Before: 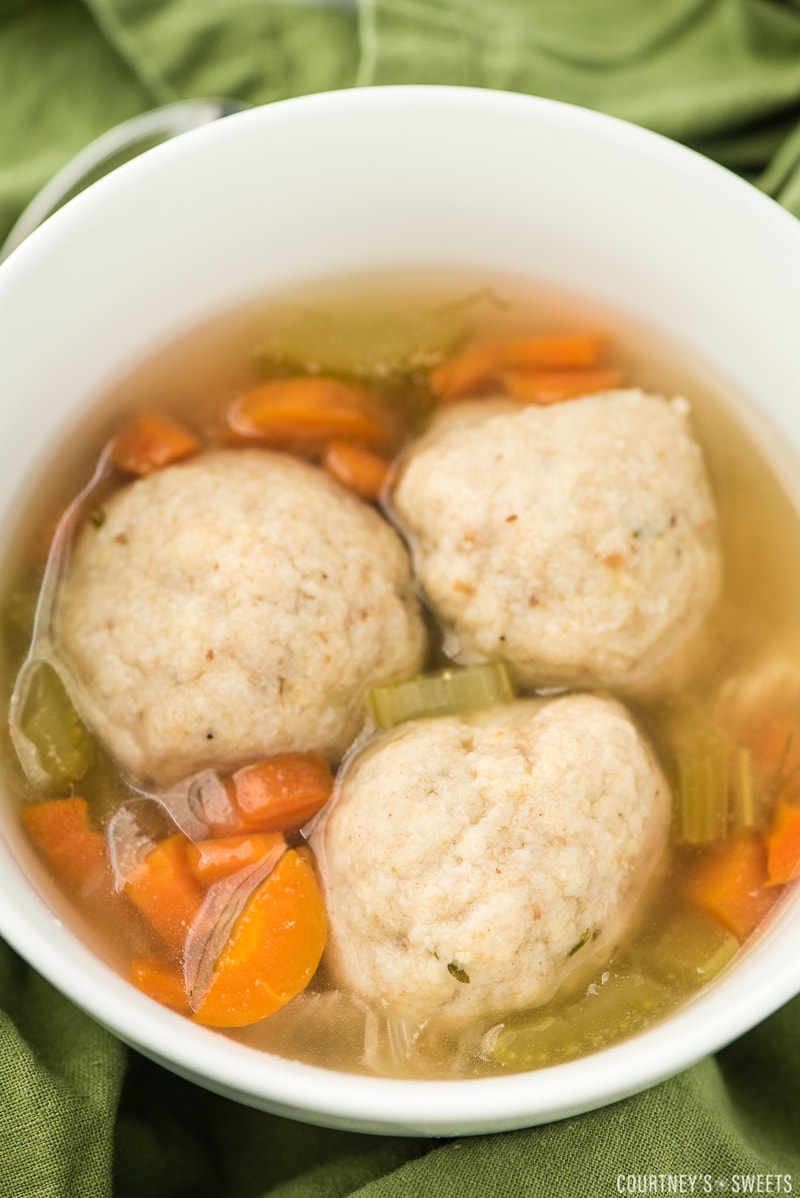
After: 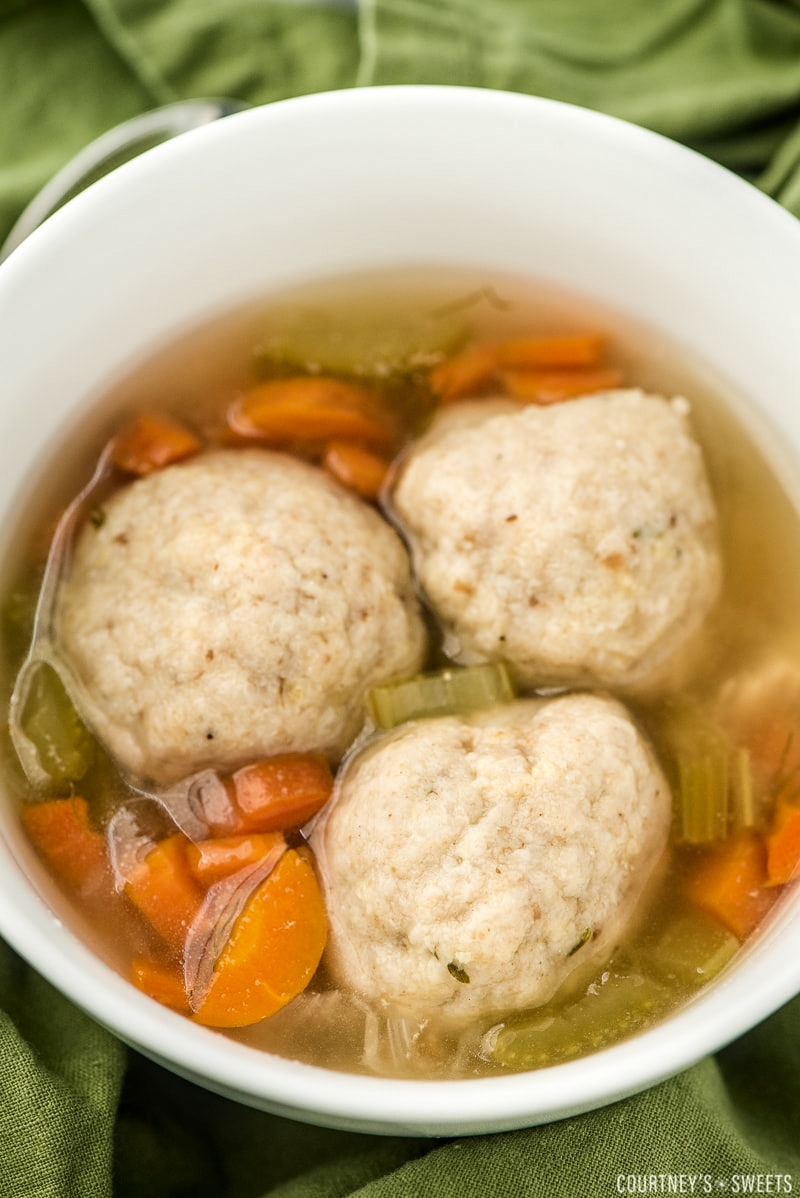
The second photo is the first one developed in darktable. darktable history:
local contrast: on, module defaults
contrast brightness saturation: brightness -0.09
